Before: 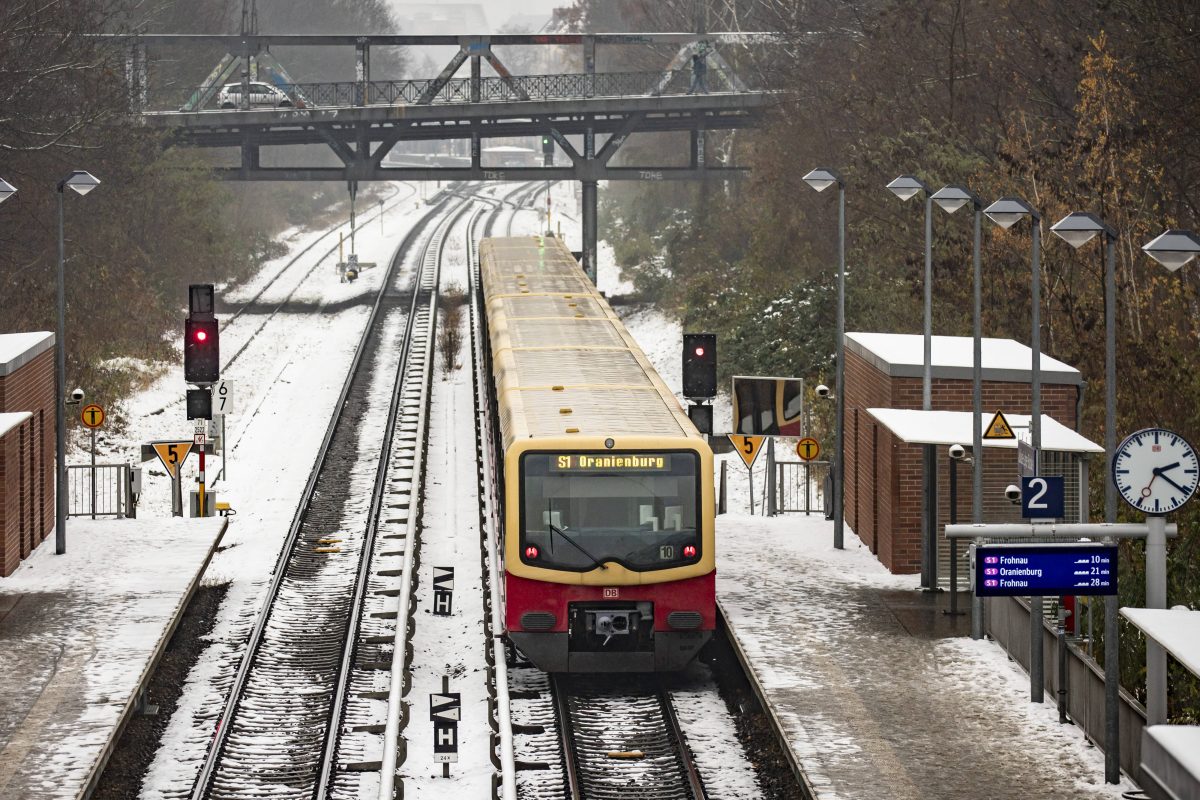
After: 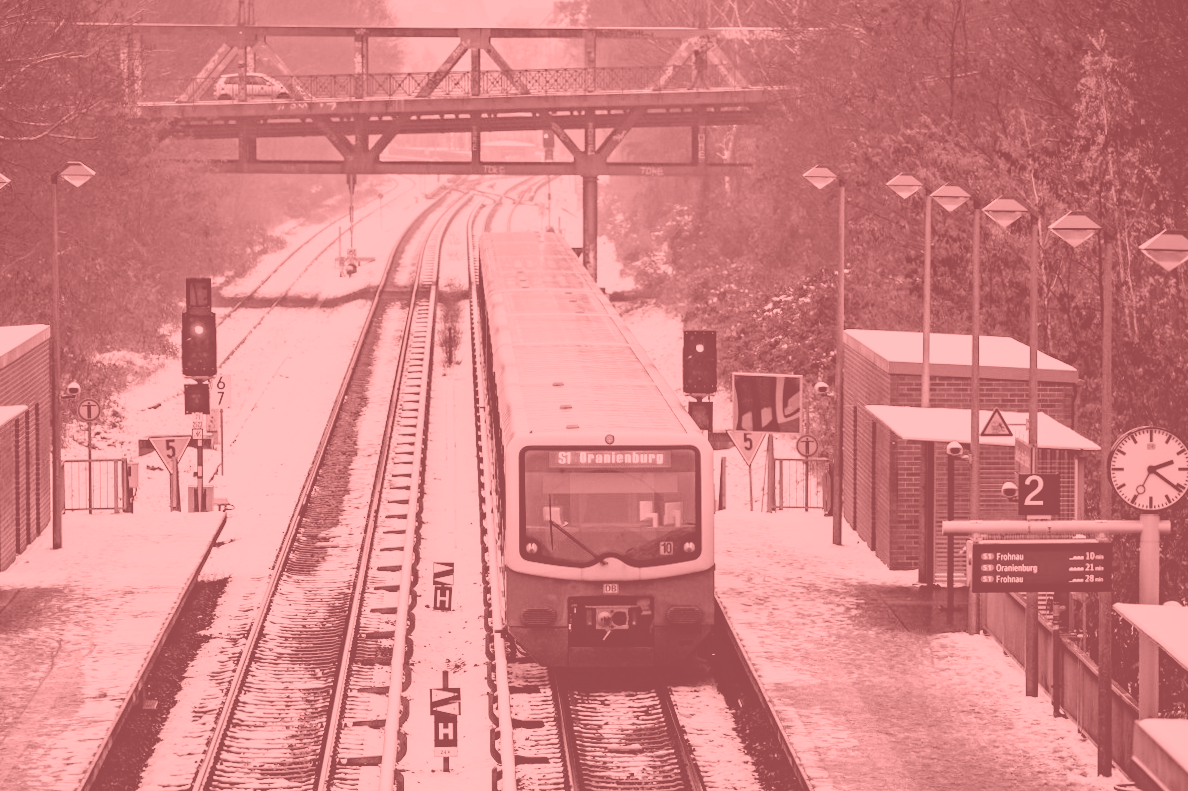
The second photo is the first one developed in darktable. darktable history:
crop: bottom 0.071%
rotate and perspective: rotation 0.174°, lens shift (vertical) 0.013, lens shift (horizontal) 0.019, shear 0.001, automatic cropping original format, crop left 0.007, crop right 0.991, crop top 0.016, crop bottom 0.997
colorize: saturation 51%, source mix 50.67%, lightness 50.67%
filmic rgb: black relative exposure -5 EV, hardness 2.88, contrast 1.3
